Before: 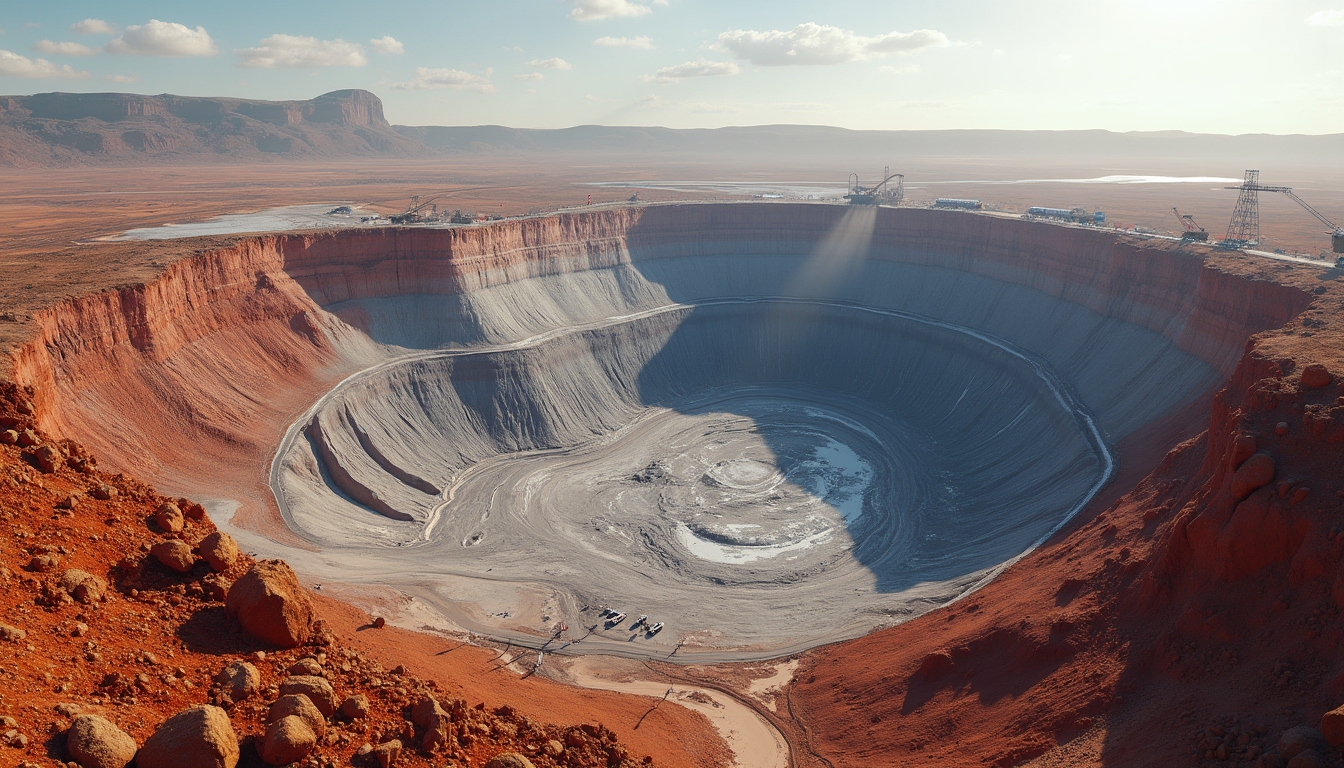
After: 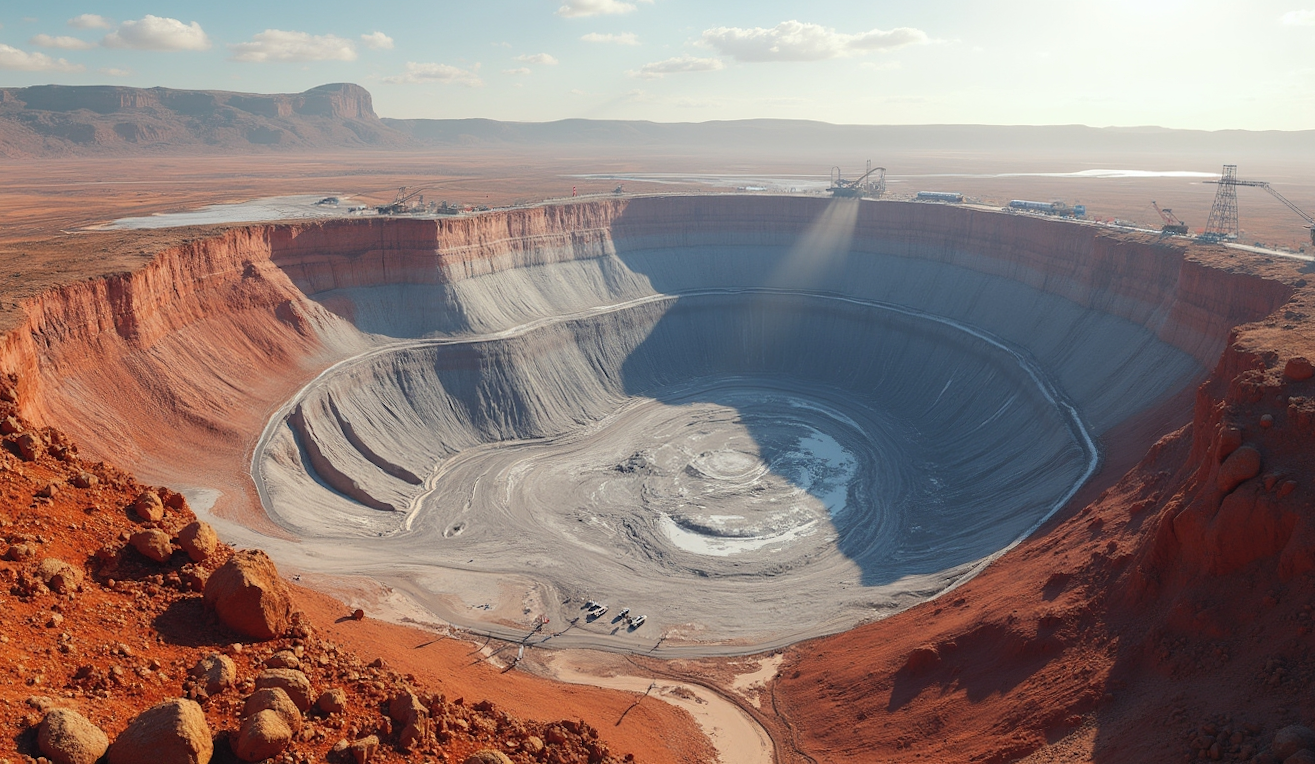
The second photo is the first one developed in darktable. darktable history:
contrast brightness saturation: contrast 0.05, brightness 0.06, saturation 0.01
rotate and perspective: rotation 0.226°, lens shift (vertical) -0.042, crop left 0.023, crop right 0.982, crop top 0.006, crop bottom 0.994
